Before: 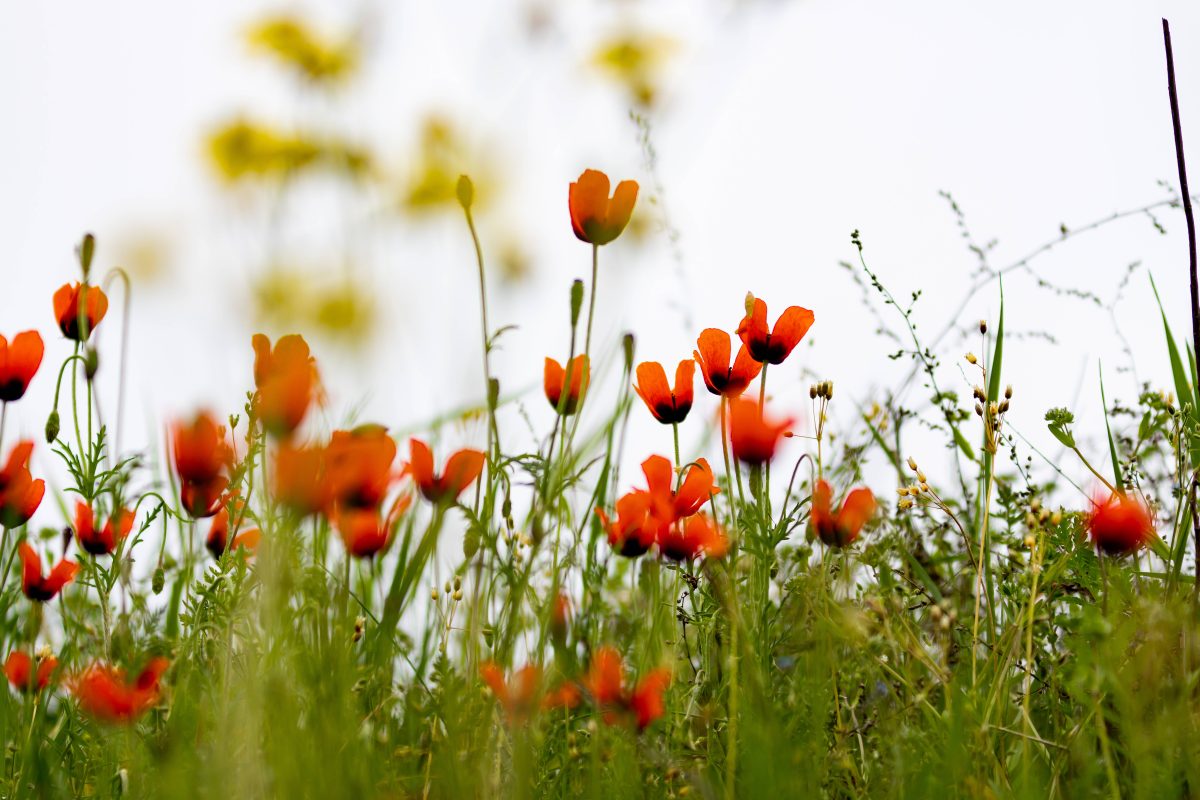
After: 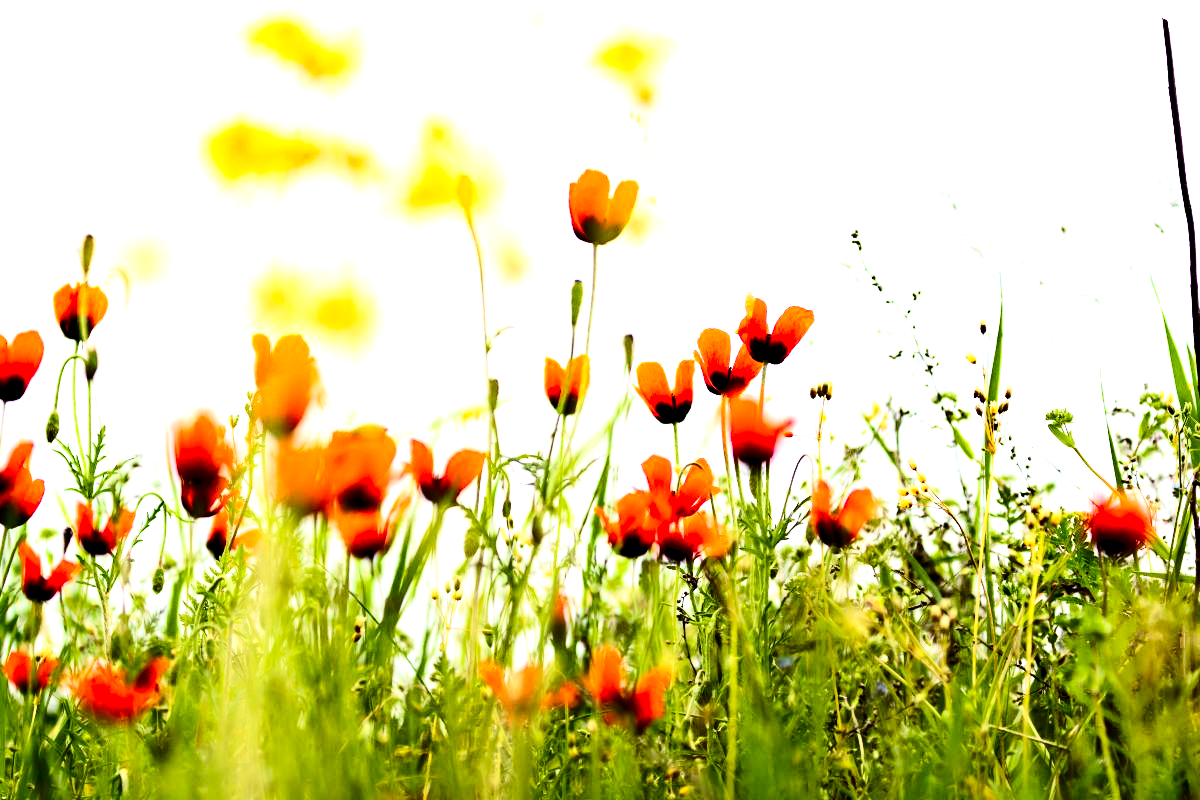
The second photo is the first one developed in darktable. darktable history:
exposure: black level correction 0, exposure 1.1 EV, compensate highlight preservation false
contrast brightness saturation: contrast 0.32, brightness -0.08, saturation 0.17
tone curve: curves: ch0 [(0.021, 0) (0.104, 0.052) (0.496, 0.526) (0.737, 0.783) (1, 1)], color space Lab, linked channels, preserve colors none
